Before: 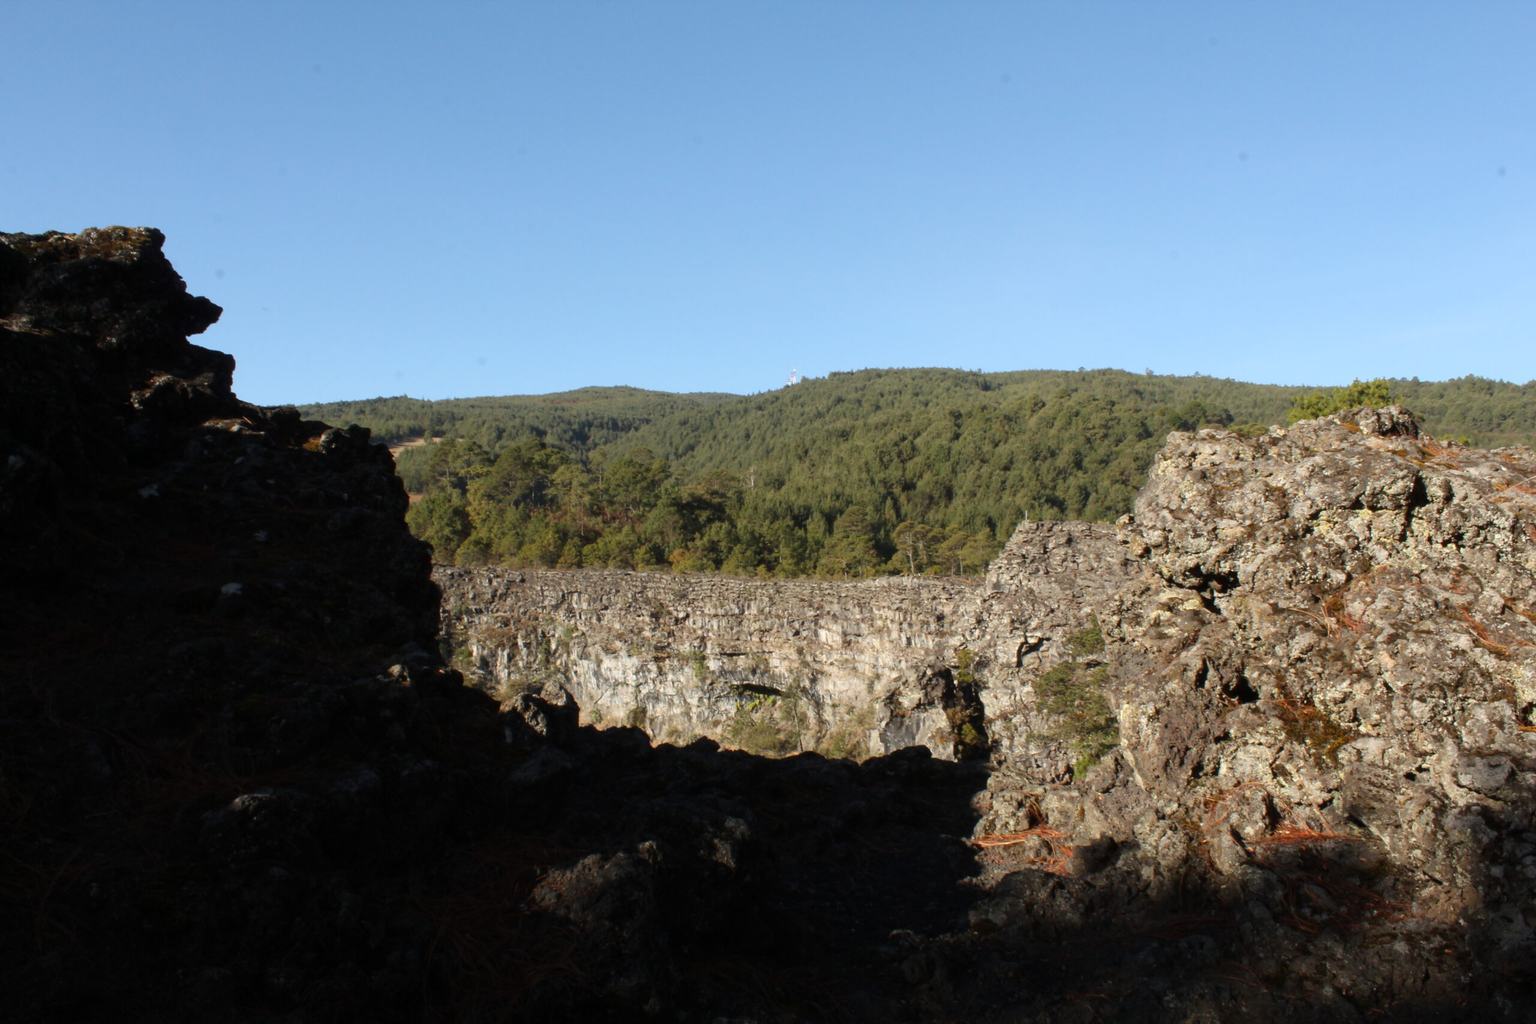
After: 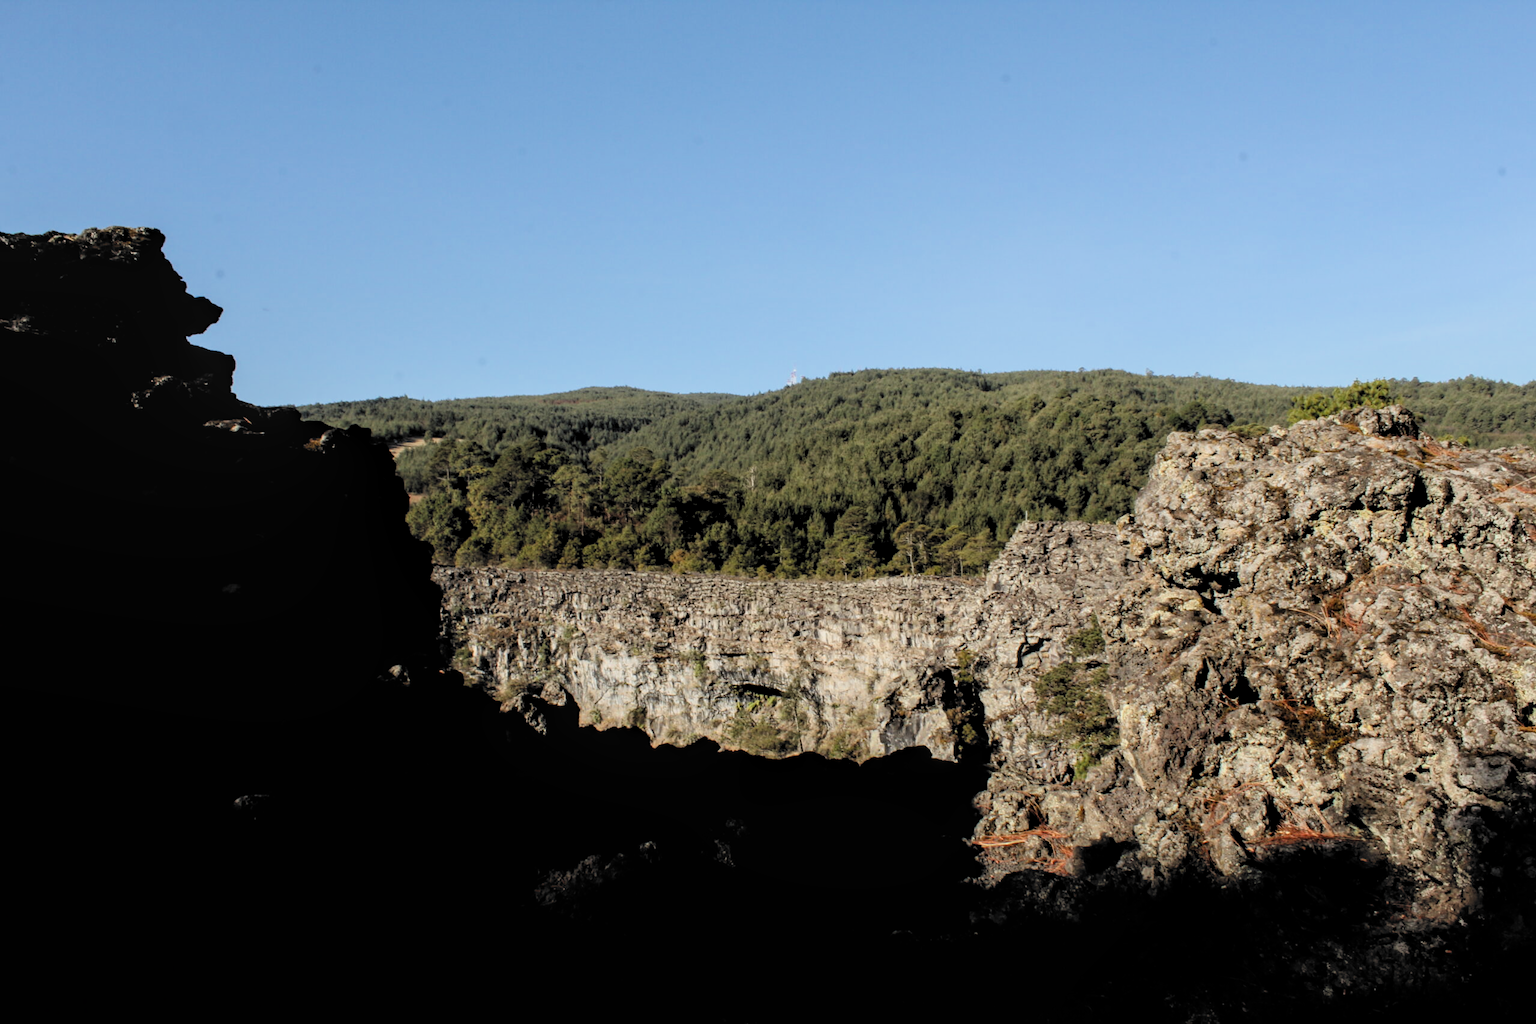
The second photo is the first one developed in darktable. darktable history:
local contrast: on, module defaults
filmic rgb: black relative exposure -5.09 EV, white relative exposure 3.99 EV, hardness 2.89, contrast 1.296, highlights saturation mix -31.14%, color science v6 (2022)
